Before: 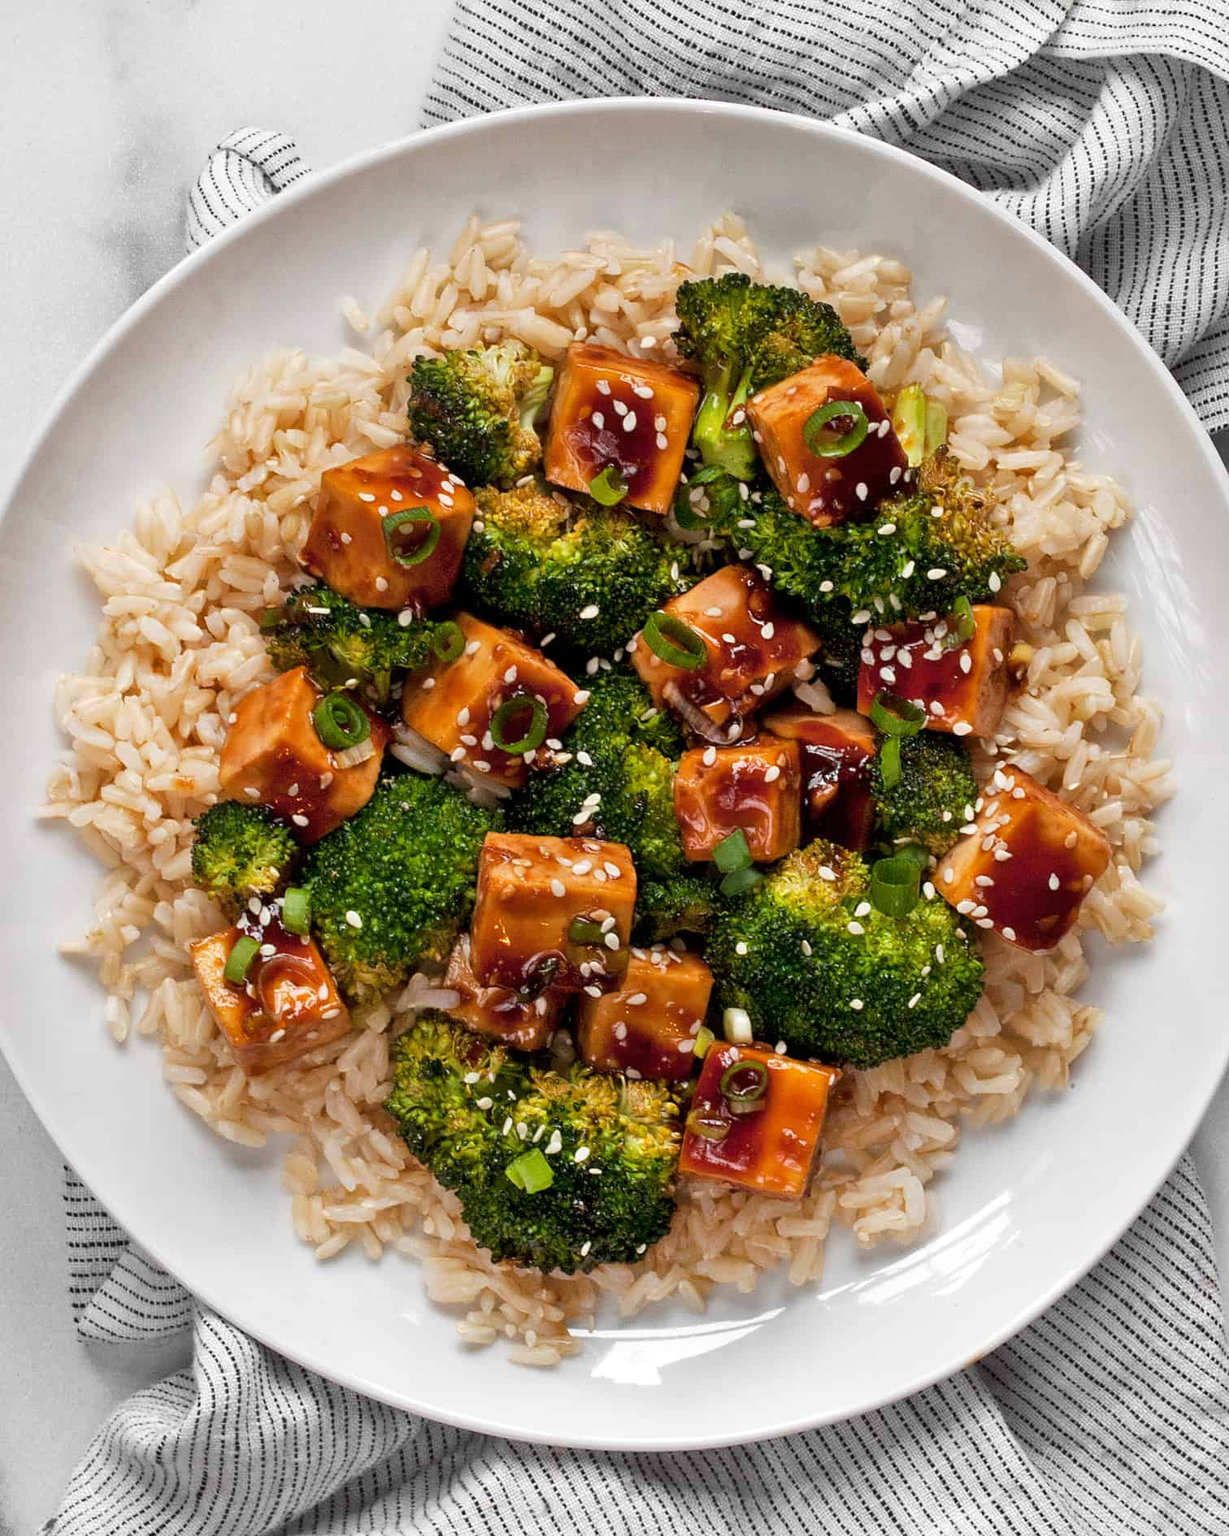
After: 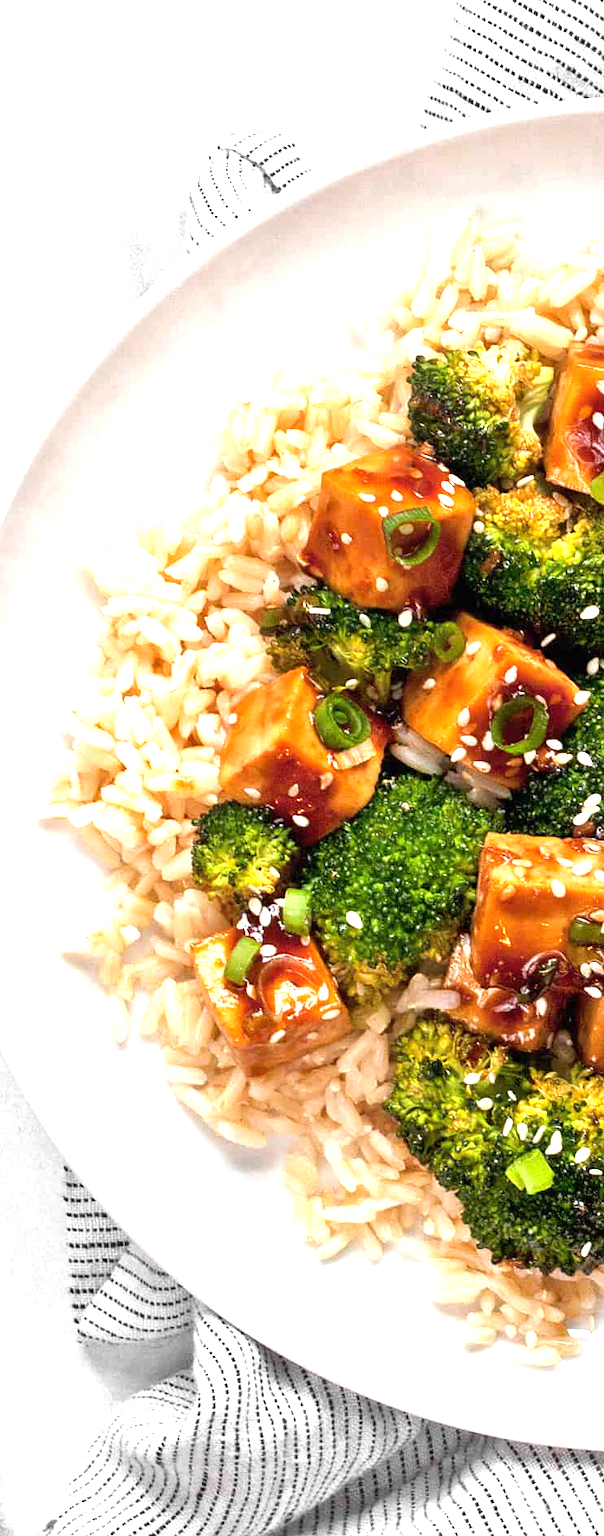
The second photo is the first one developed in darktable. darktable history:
exposure: black level correction 0, exposure 1.2 EV, compensate highlight preservation false
crop and rotate: left 0%, top 0%, right 50.845%
